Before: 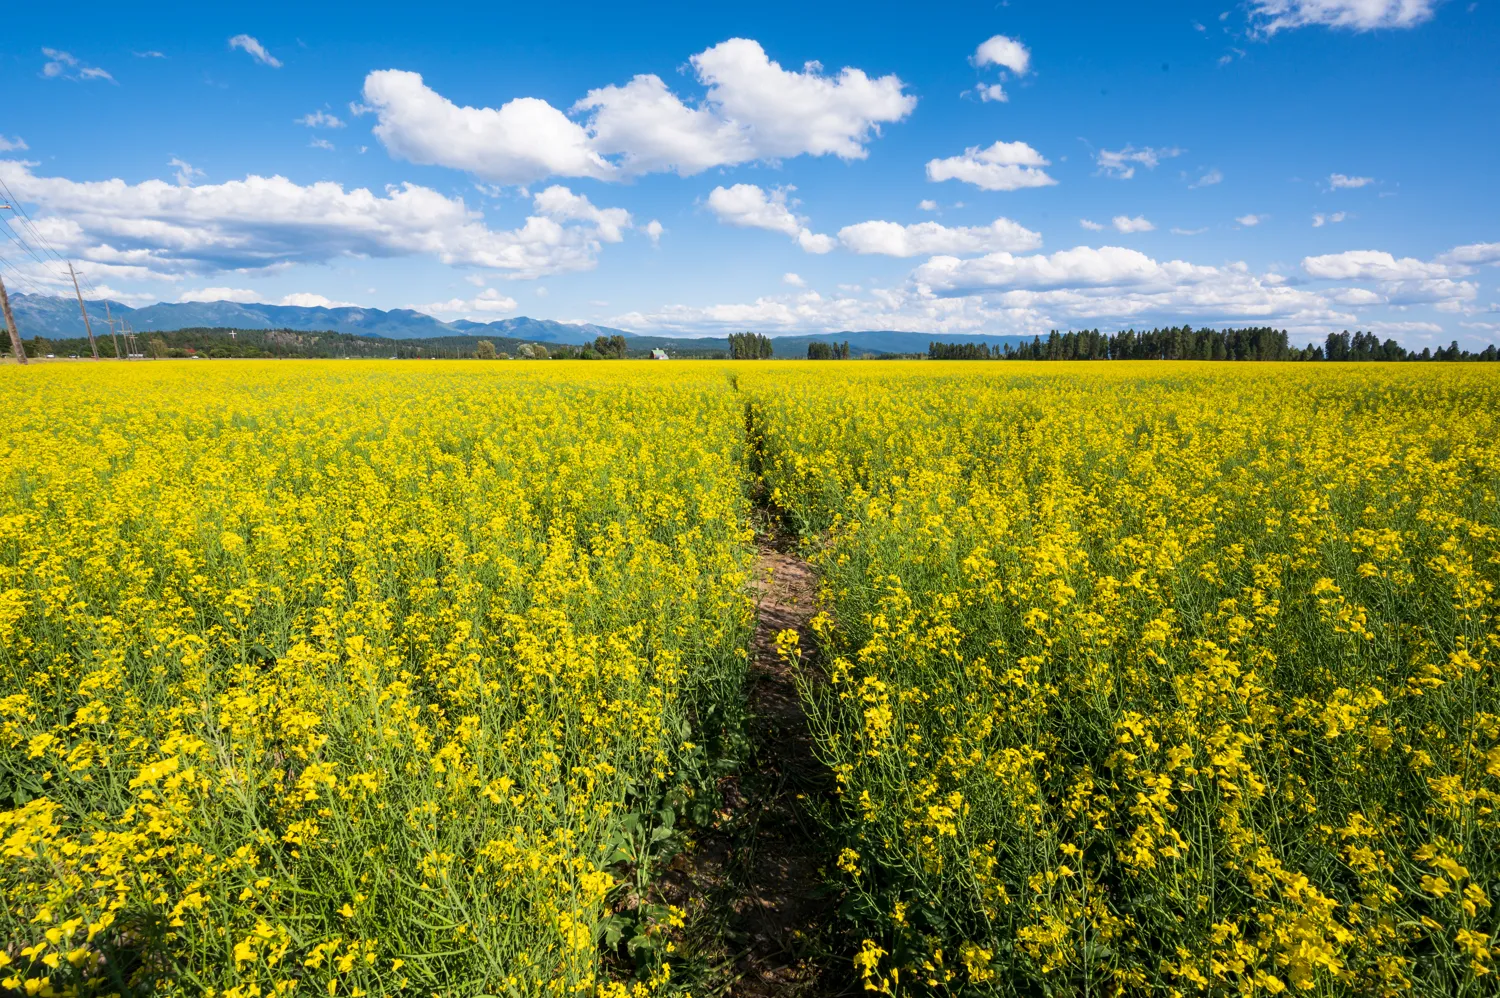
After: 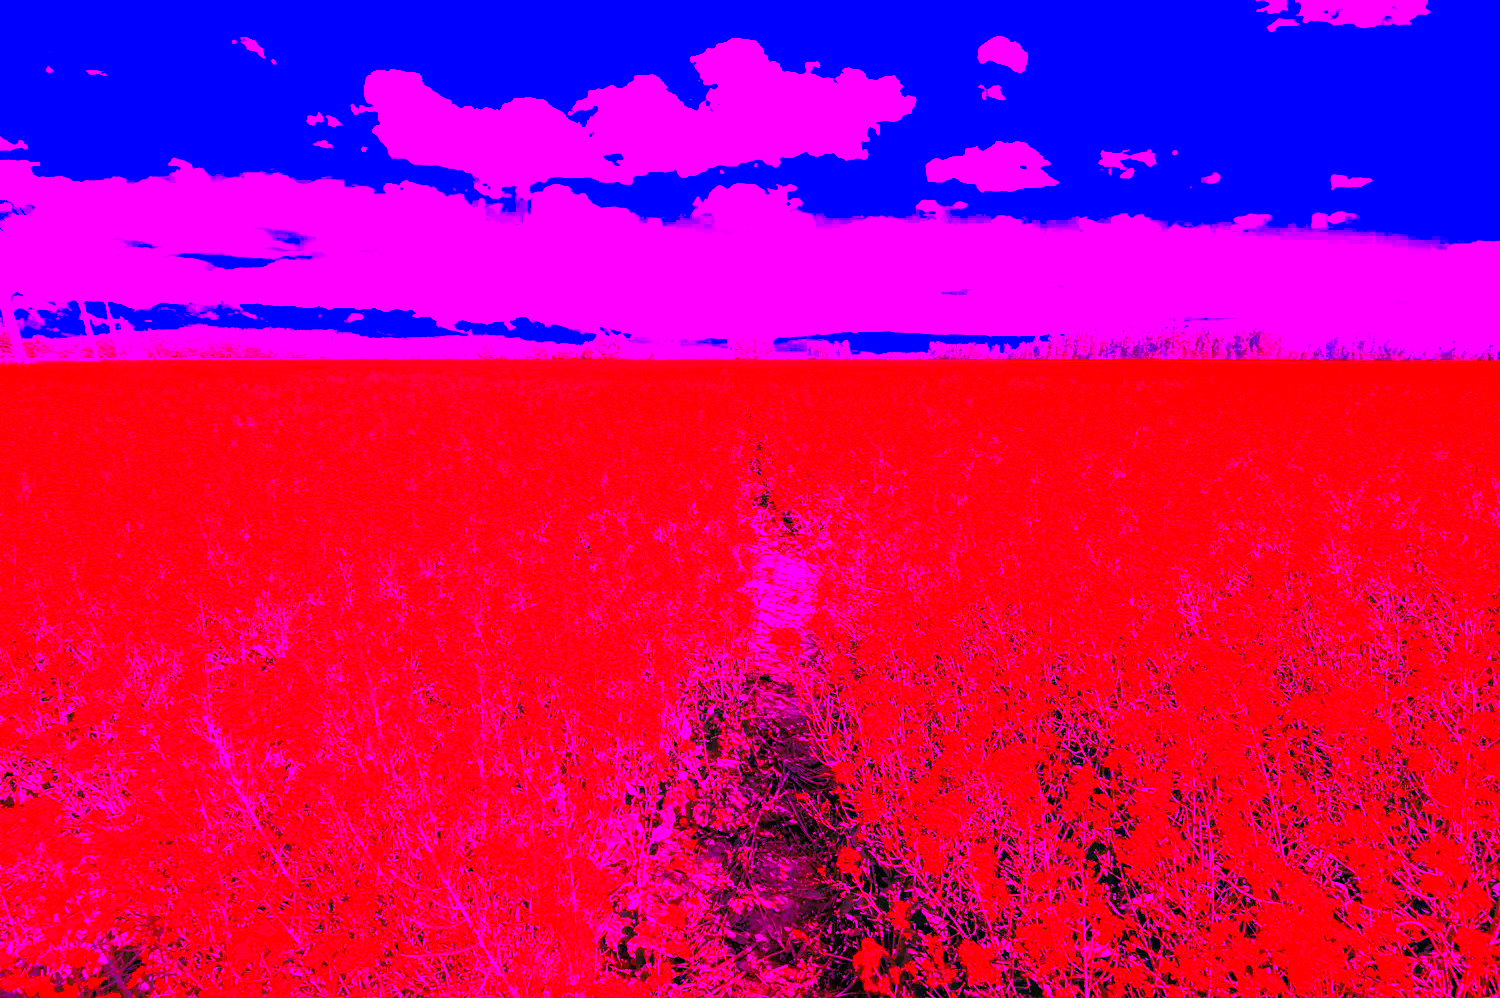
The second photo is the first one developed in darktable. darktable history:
white balance: red 8, blue 8
global tonemap: drago (0.7, 100)
